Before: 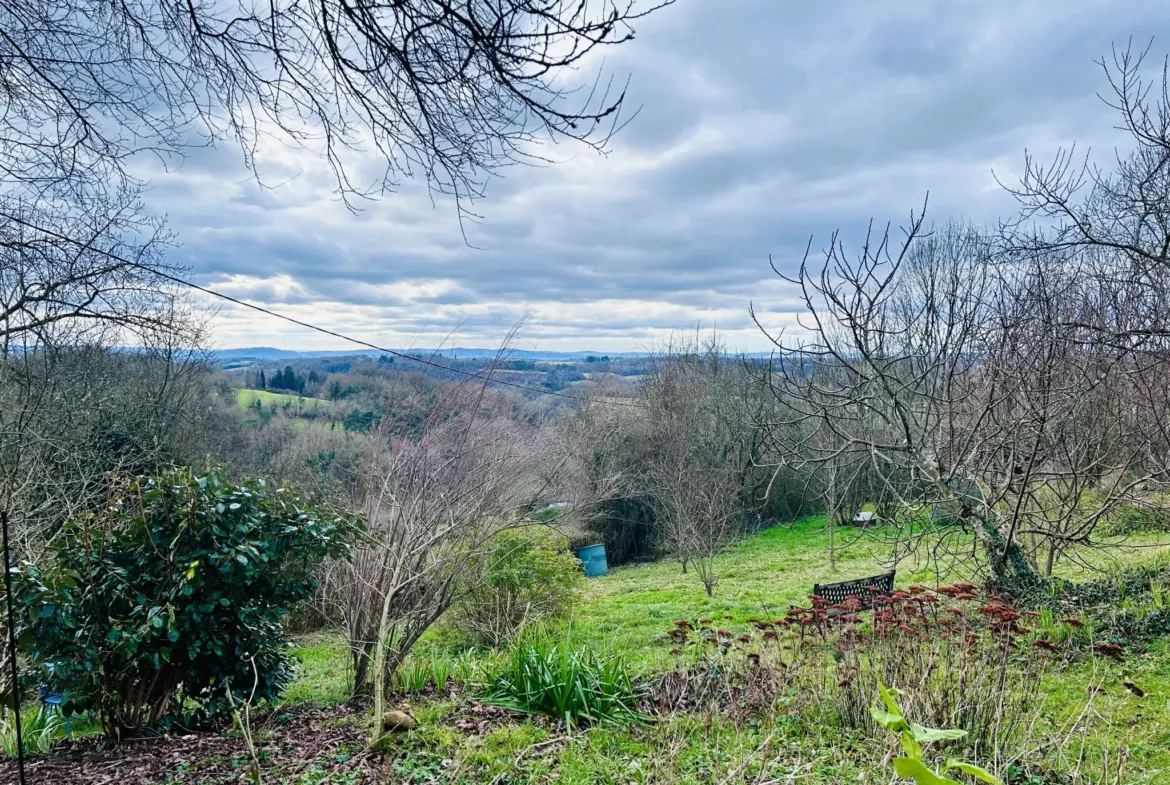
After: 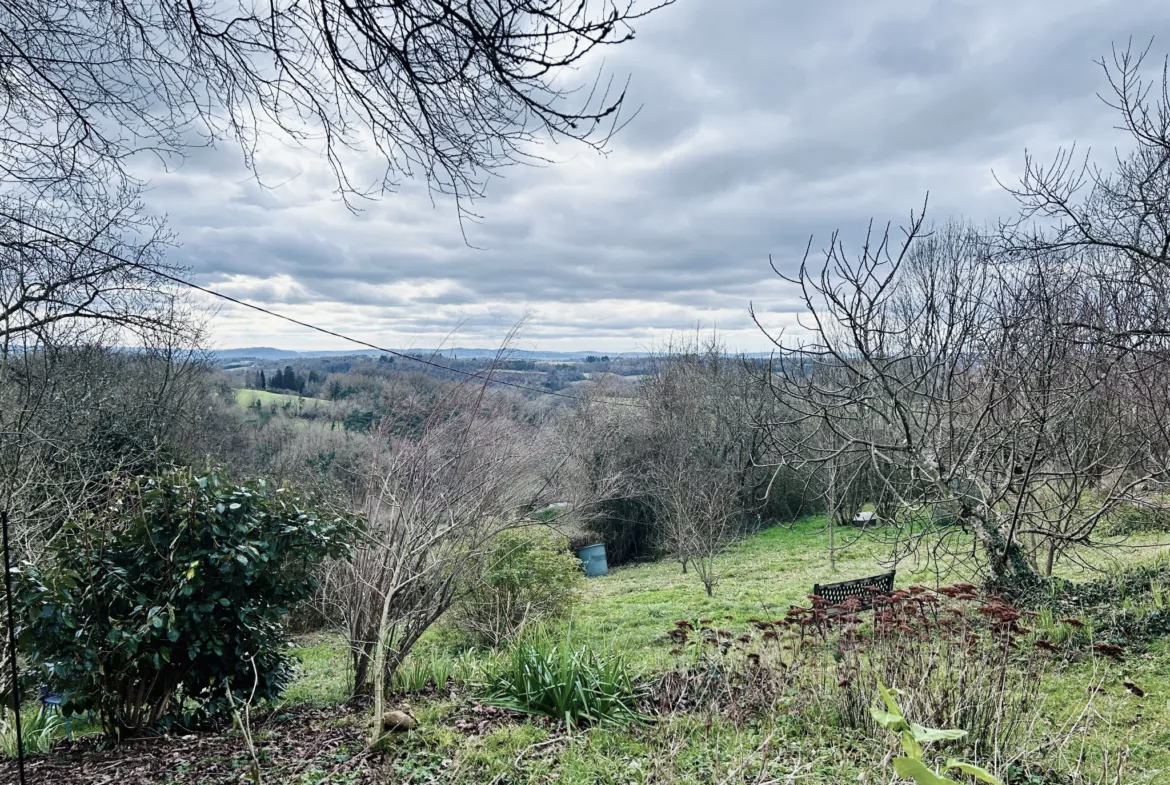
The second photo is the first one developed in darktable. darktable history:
contrast brightness saturation: contrast 0.103, saturation -0.361
